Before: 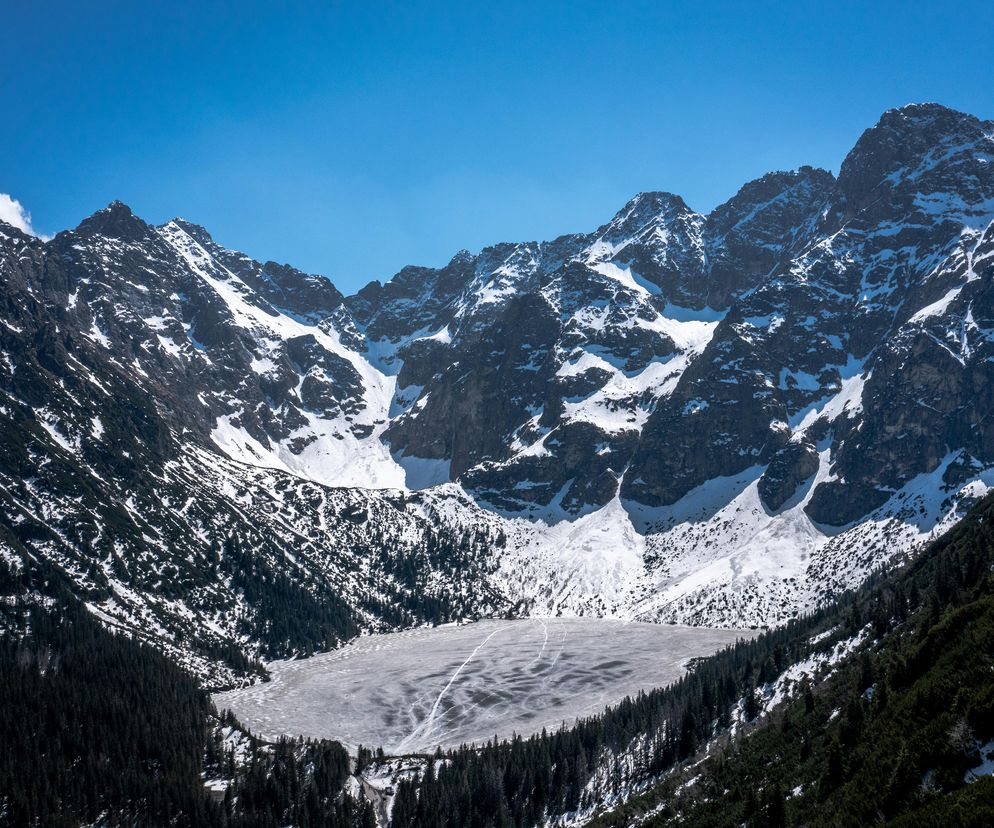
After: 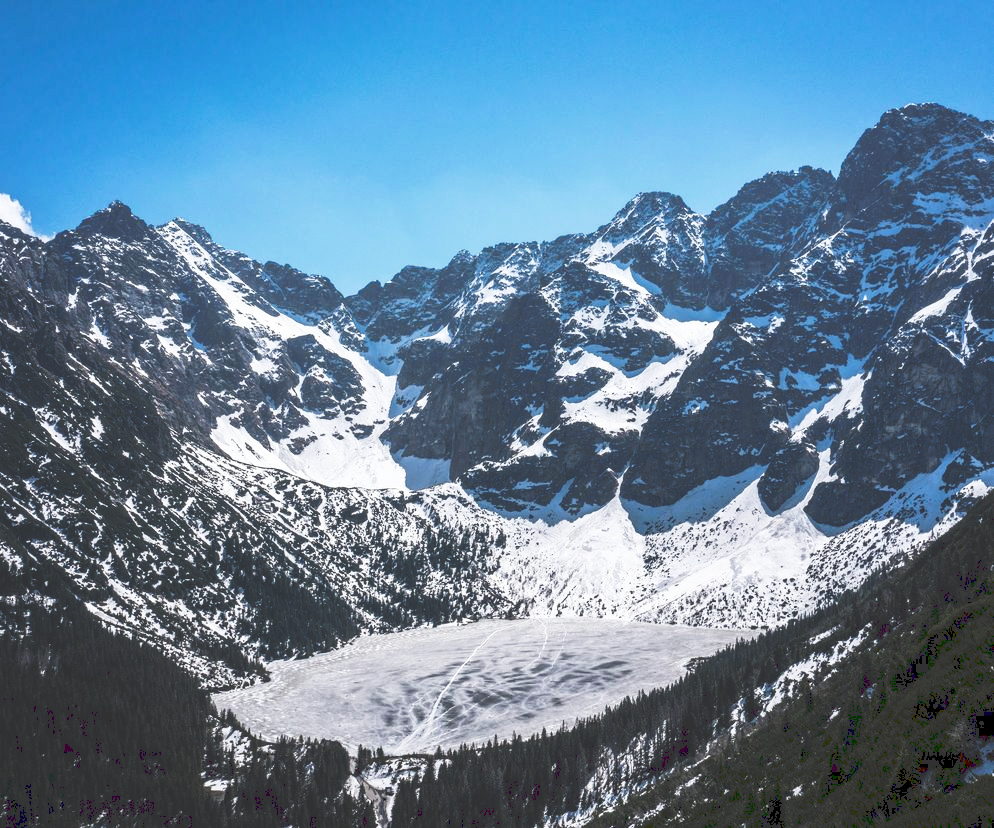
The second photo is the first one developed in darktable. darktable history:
tone curve: curves: ch0 [(0, 0) (0.003, 0.203) (0.011, 0.203) (0.025, 0.21) (0.044, 0.22) (0.069, 0.231) (0.1, 0.243) (0.136, 0.255) (0.177, 0.277) (0.224, 0.305) (0.277, 0.346) (0.335, 0.412) (0.399, 0.492) (0.468, 0.571) (0.543, 0.658) (0.623, 0.75) (0.709, 0.837) (0.801, 0.905) (0.898, 0.955) (1, 1)], preserve colors none
